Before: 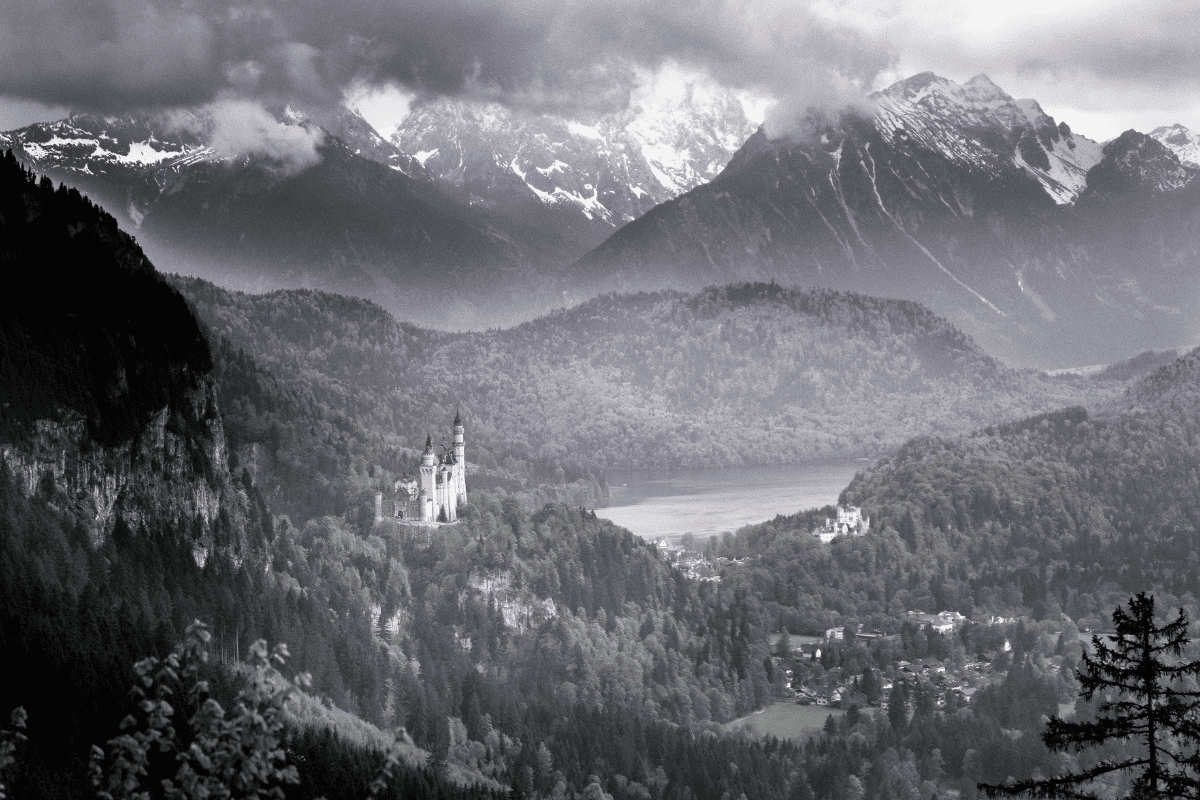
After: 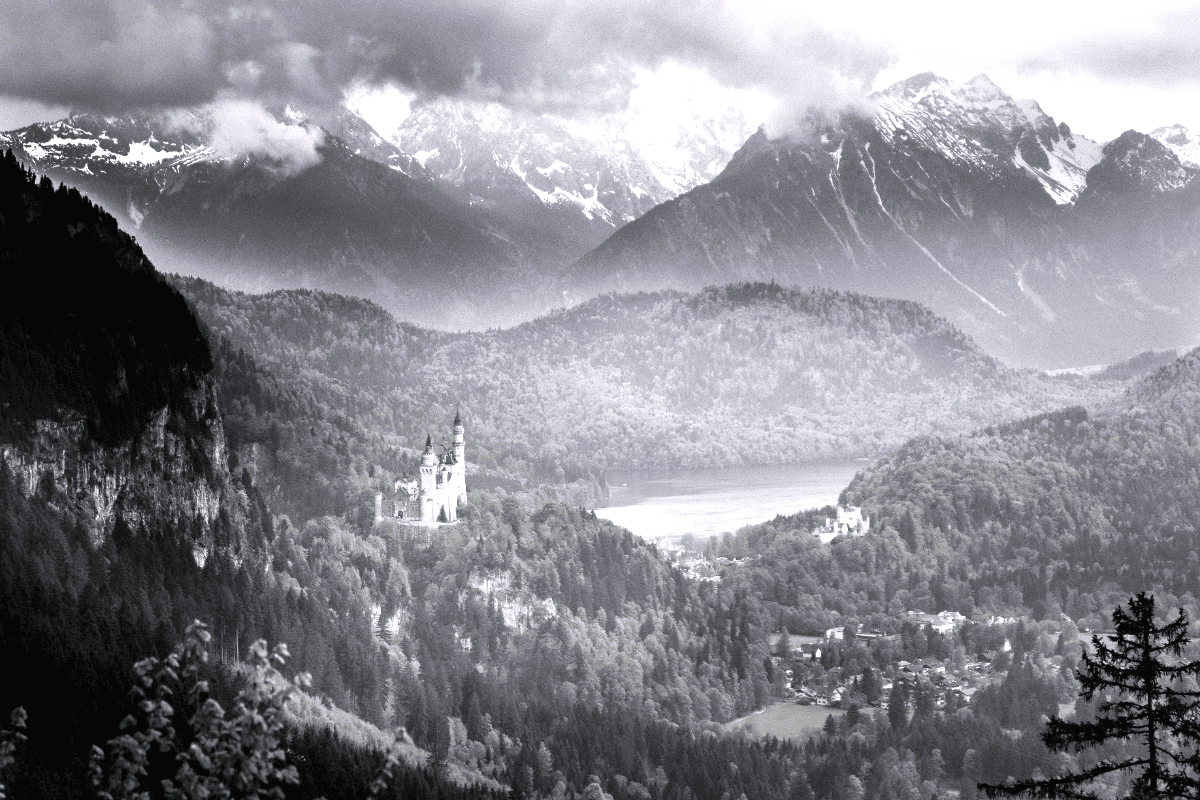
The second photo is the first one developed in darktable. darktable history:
exposure: black level correction 0, exposure 0.7 EV, compensate exposure bias true, compensate highlight preservation false
contrast brightness saturation: contrast 0.14
